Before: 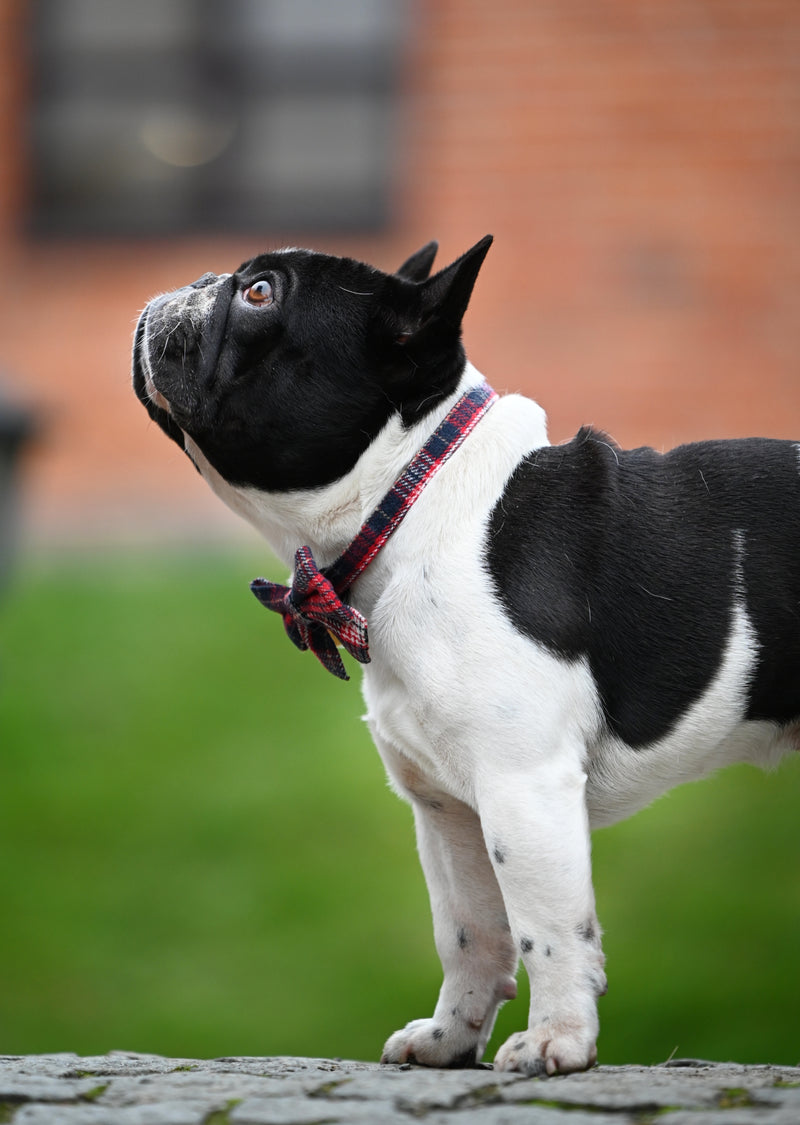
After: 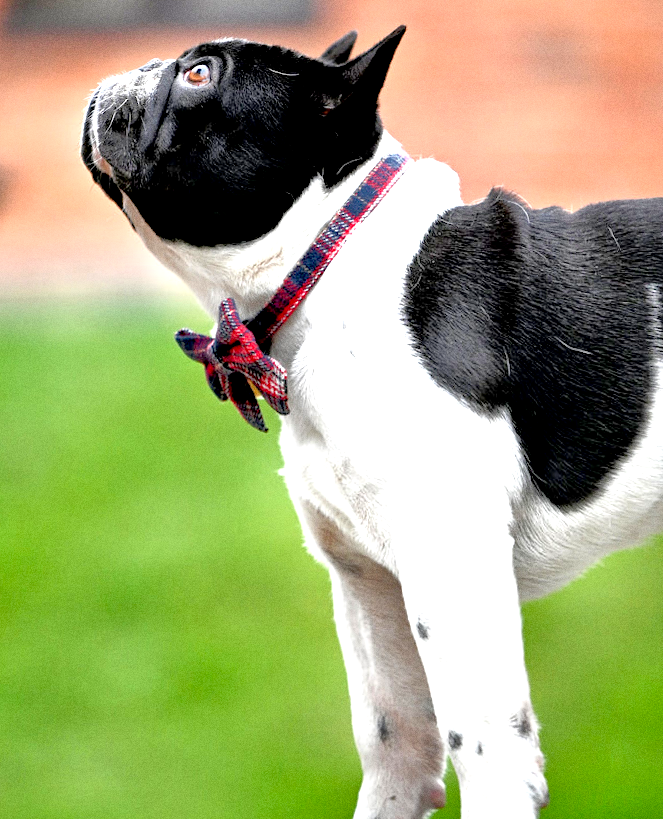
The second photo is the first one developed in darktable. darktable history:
crop and rotate: top 12.5%, bottom 12.5%
local contrast: mode bilateral grid, contrast 50, coarseness 50, detail 150%, midtone range 0.2
grain: on, module defaults
rotate and perspective: rotation 0.72°, lens shift (vertical) -0.352, lens shift (horizontal) -0.051, crop left 0.152, crop right 0.859, crop top 0.019, crop bottom 0.964
exposure: black level correction 0.008, exposure 0.979 EV, compensate highlight preservation false
color balance: on, module defaults
tone equalizer: -7 EV 0.15 EV, -6 EV 0.6 EV, -5 EV 1.15 EV, -4 EV 1.33 EV, -3 EV 1.15 EV, -2 EV 0.6 EV, -1 EV 0.15 EV, mask exposure compensation -0.5 EV
